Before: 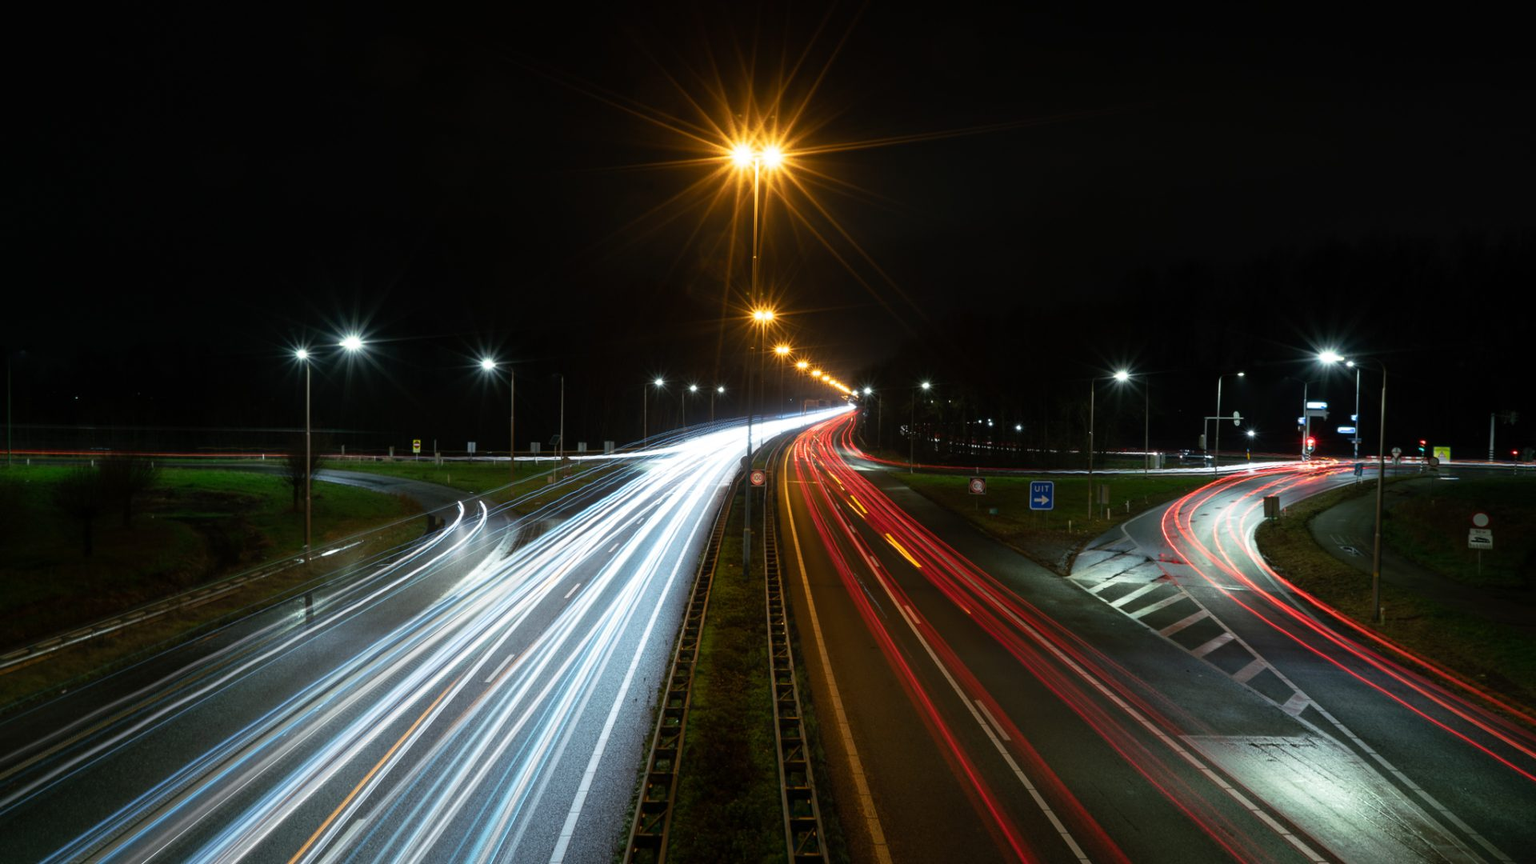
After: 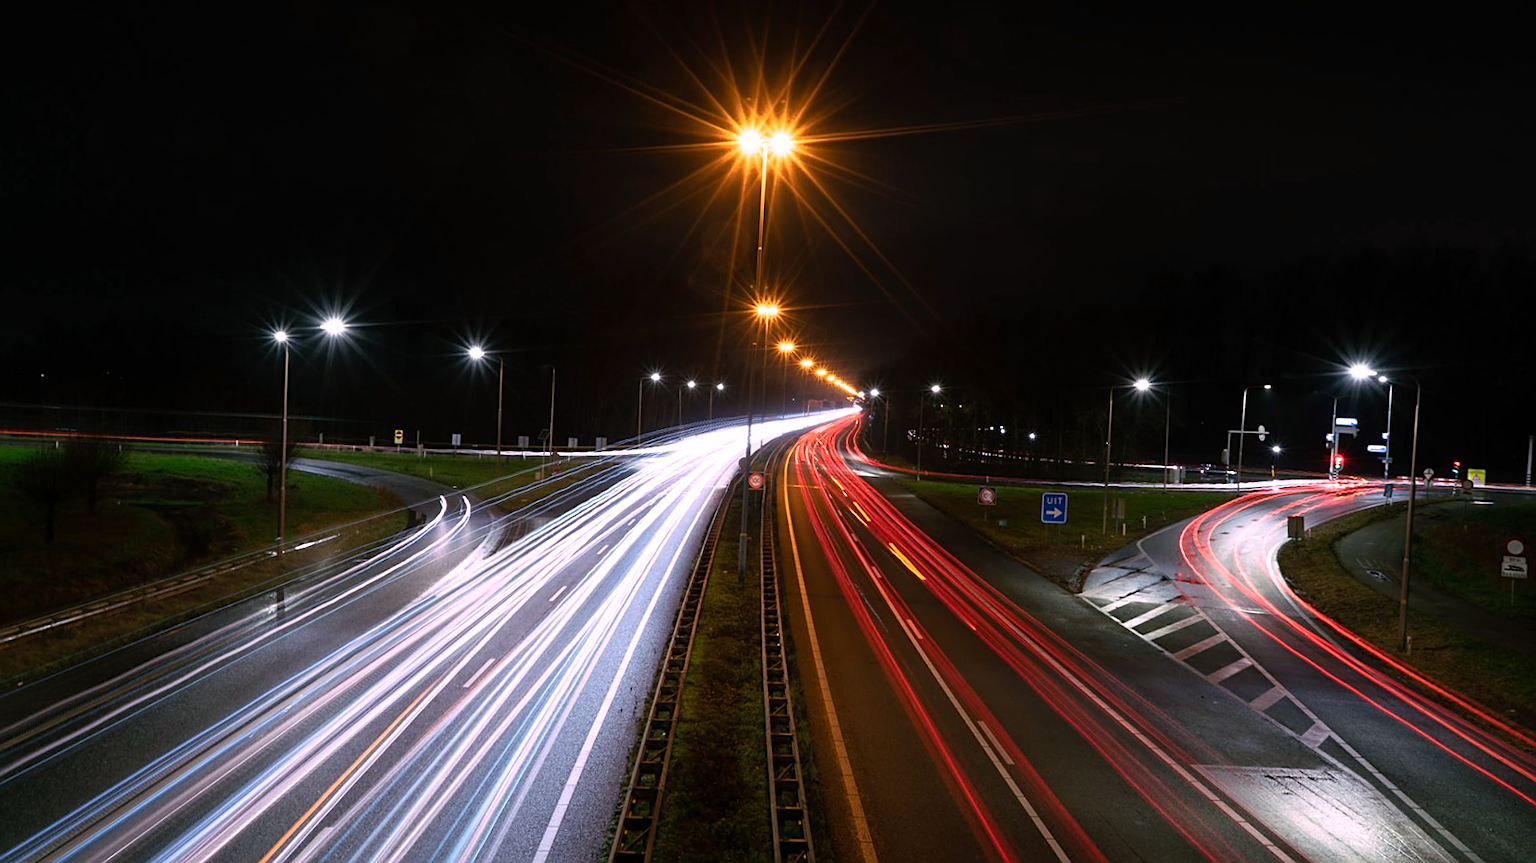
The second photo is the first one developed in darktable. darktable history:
tone equalizer: on, module defaults
white balance: red 1.188, blue 1.11
crop and rotate: angle -1.69°
sharpen: on, module defaults
